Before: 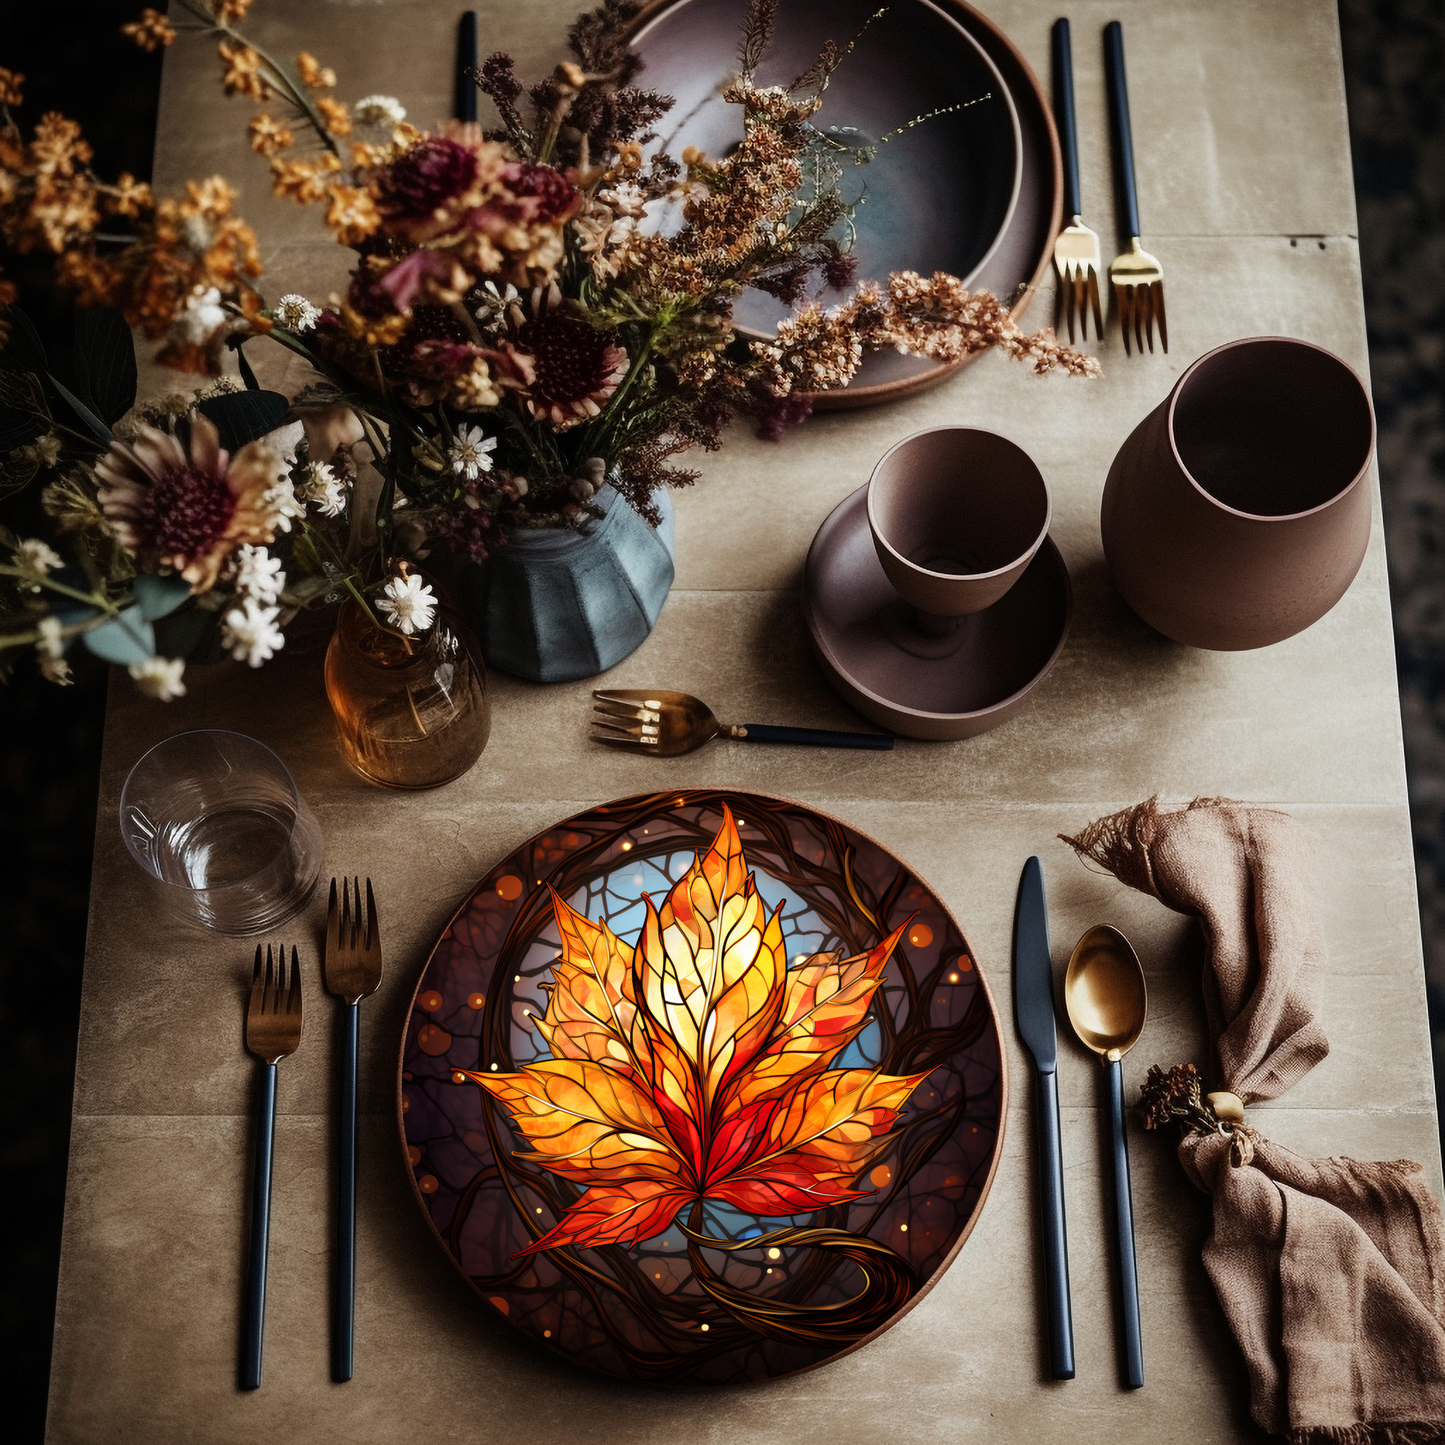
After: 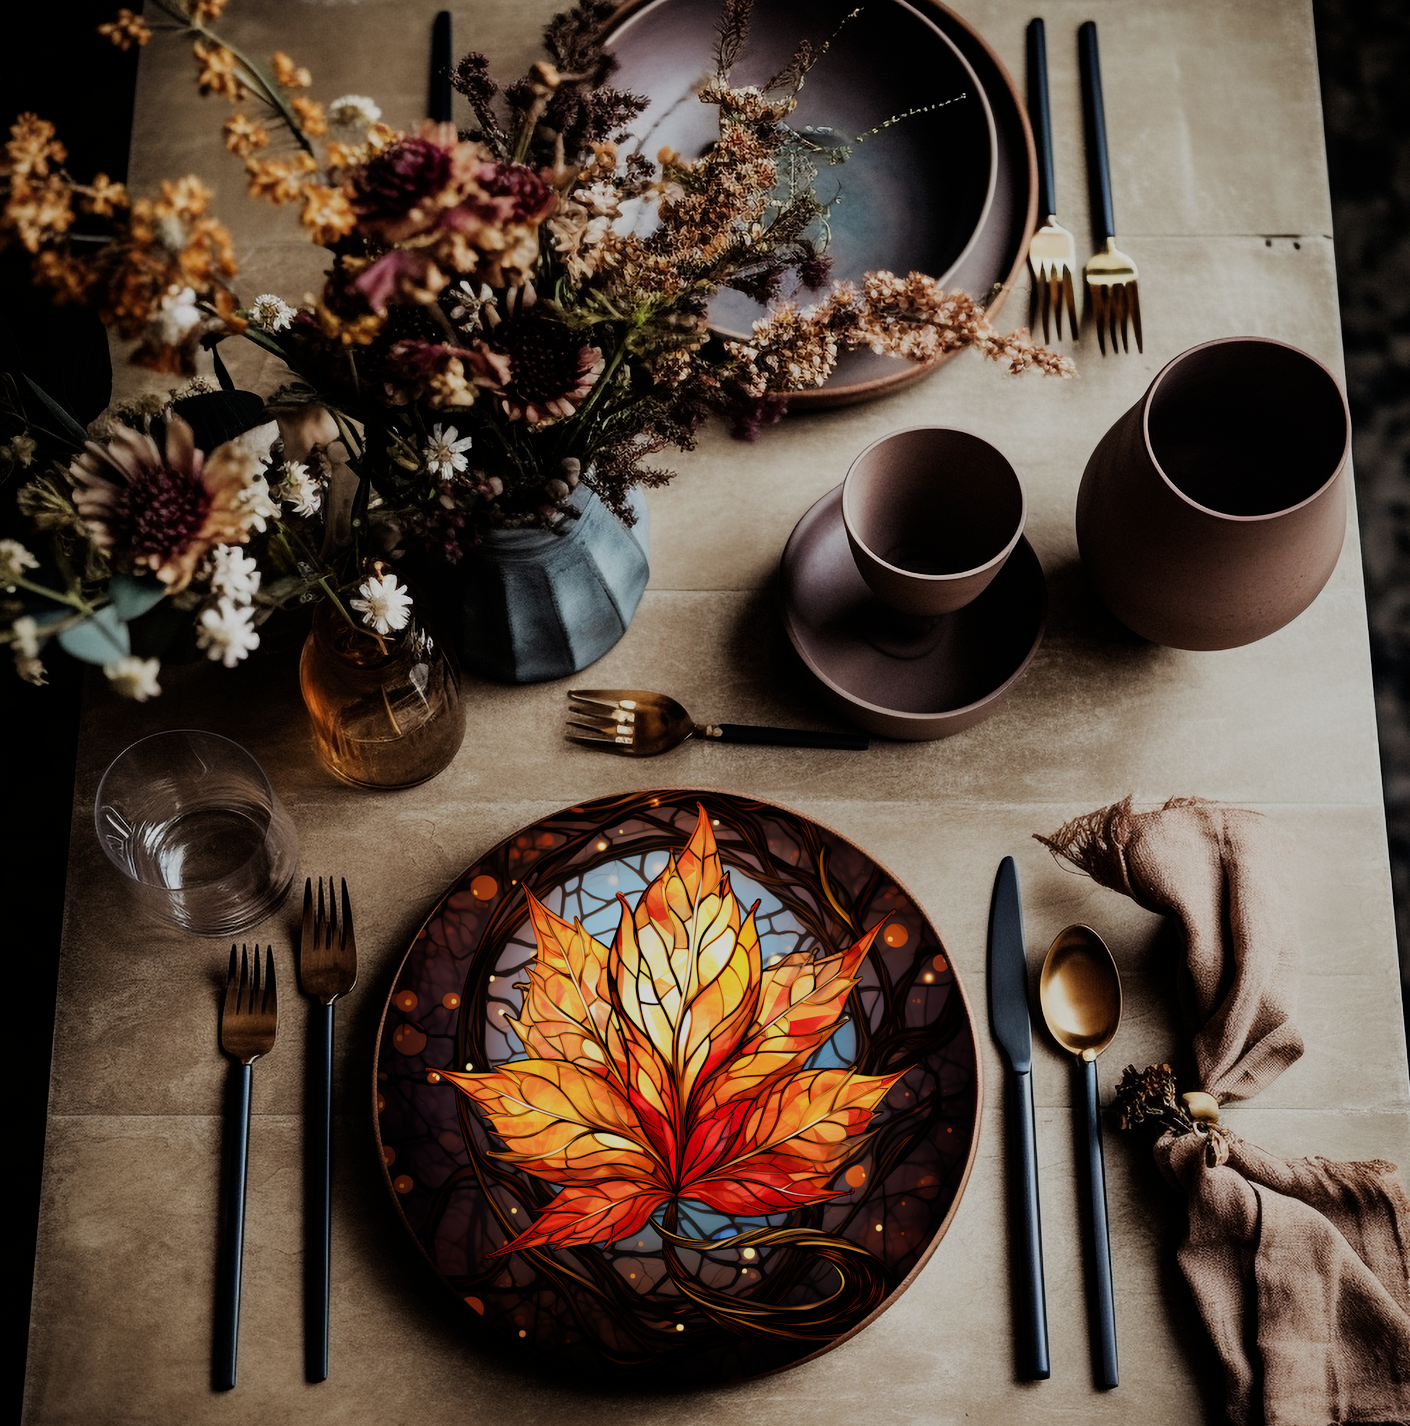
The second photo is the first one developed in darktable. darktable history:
crop and rotate: left 1.774%, right 0.633%, bottom 1.28%
filmic rgb: black relative exposure -7.65 EV, white relative exposure 4.56 EV, hardness 3.61
